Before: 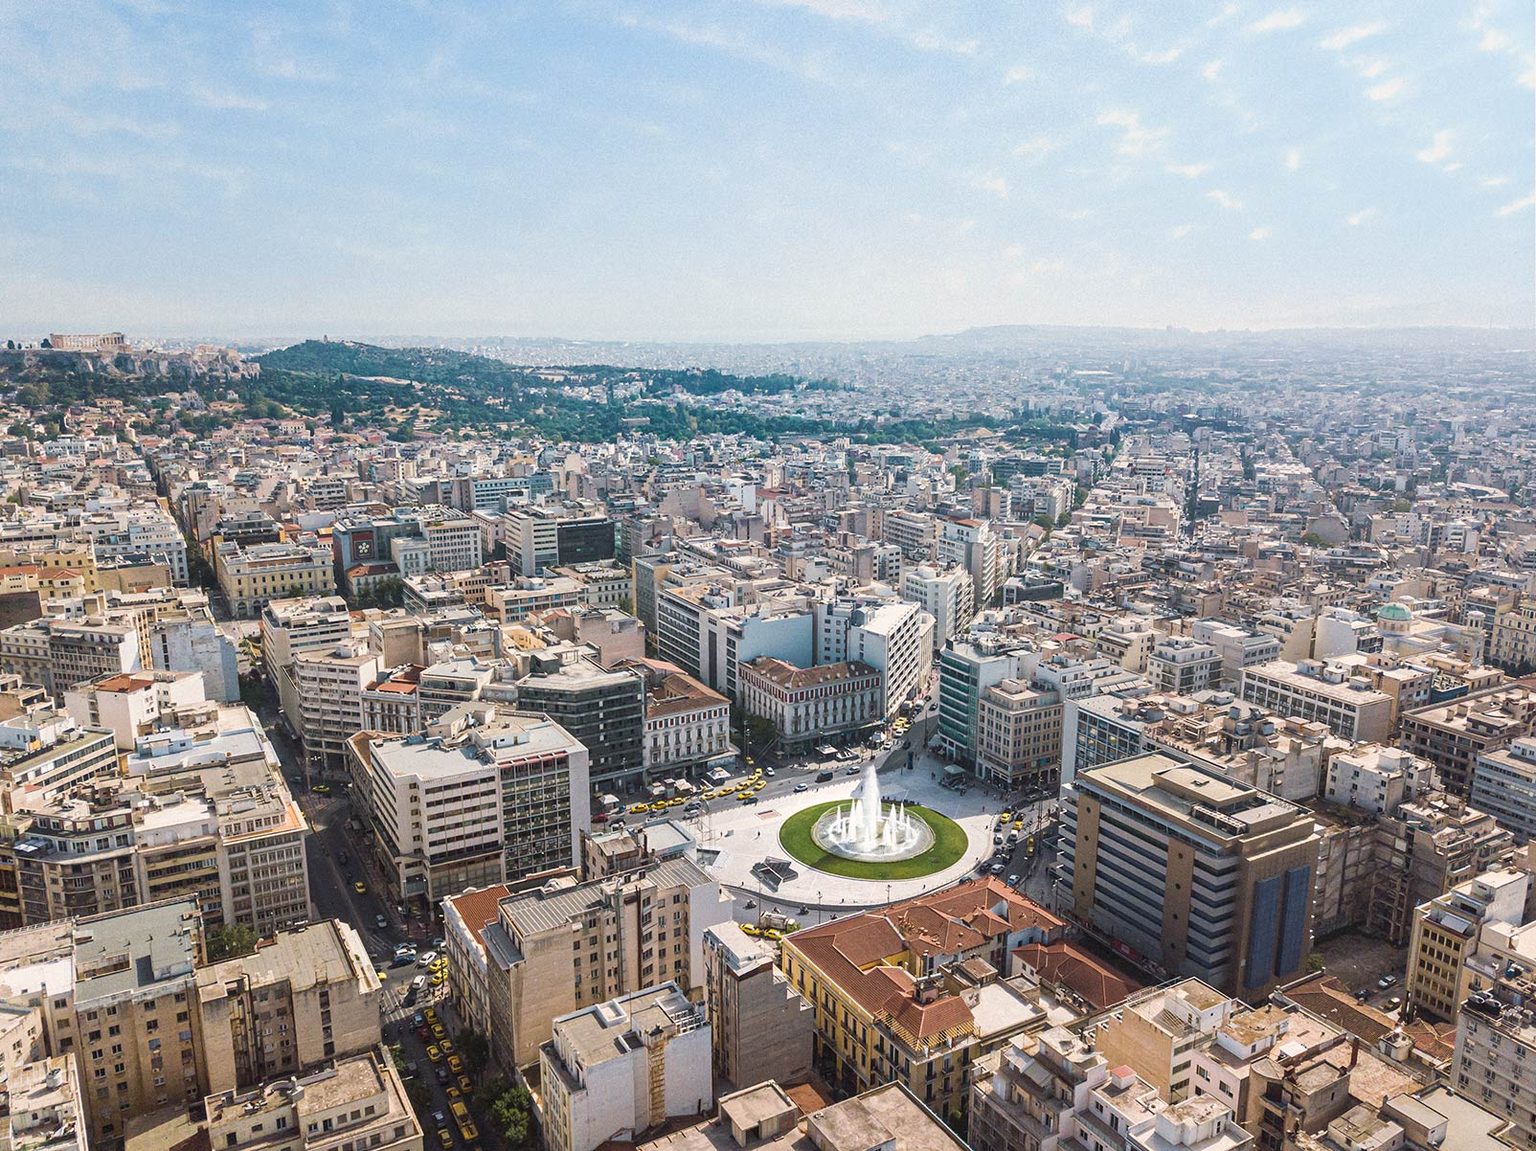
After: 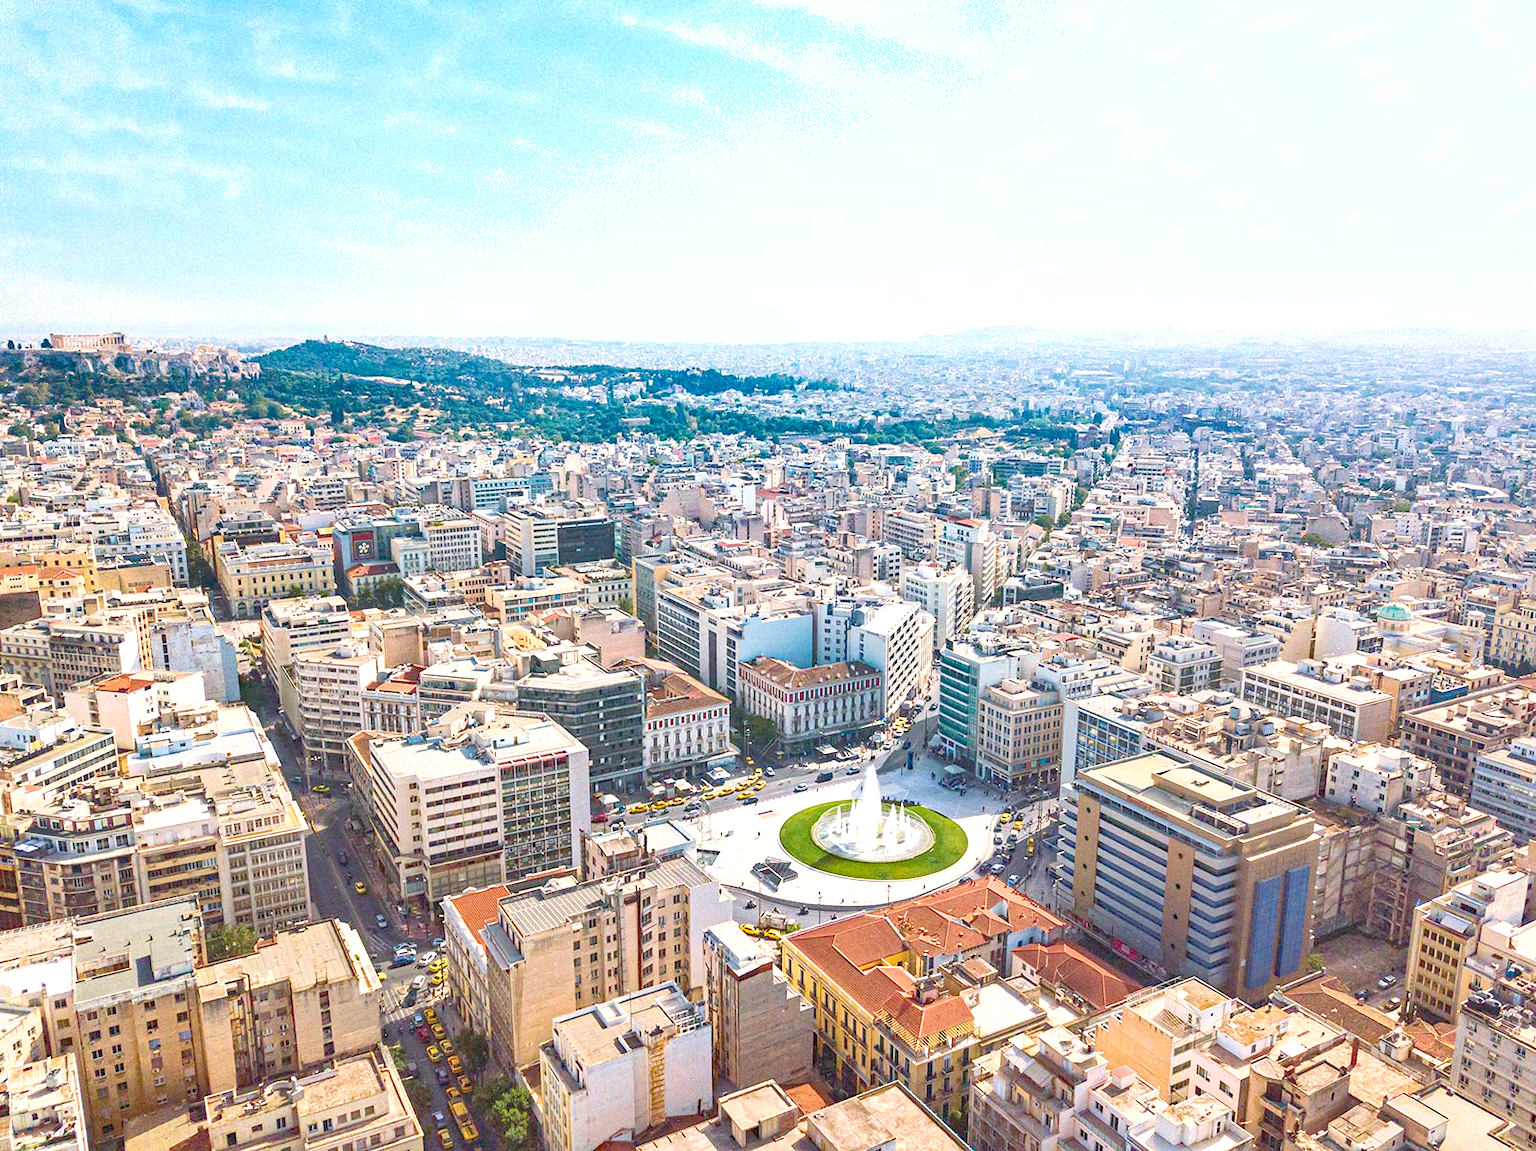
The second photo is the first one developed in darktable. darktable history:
shadows and highlights: soften with gaussian
levels: levels [0.008, 0.318, 0.836]
haze removal: compatibility mode true, adaptive false
